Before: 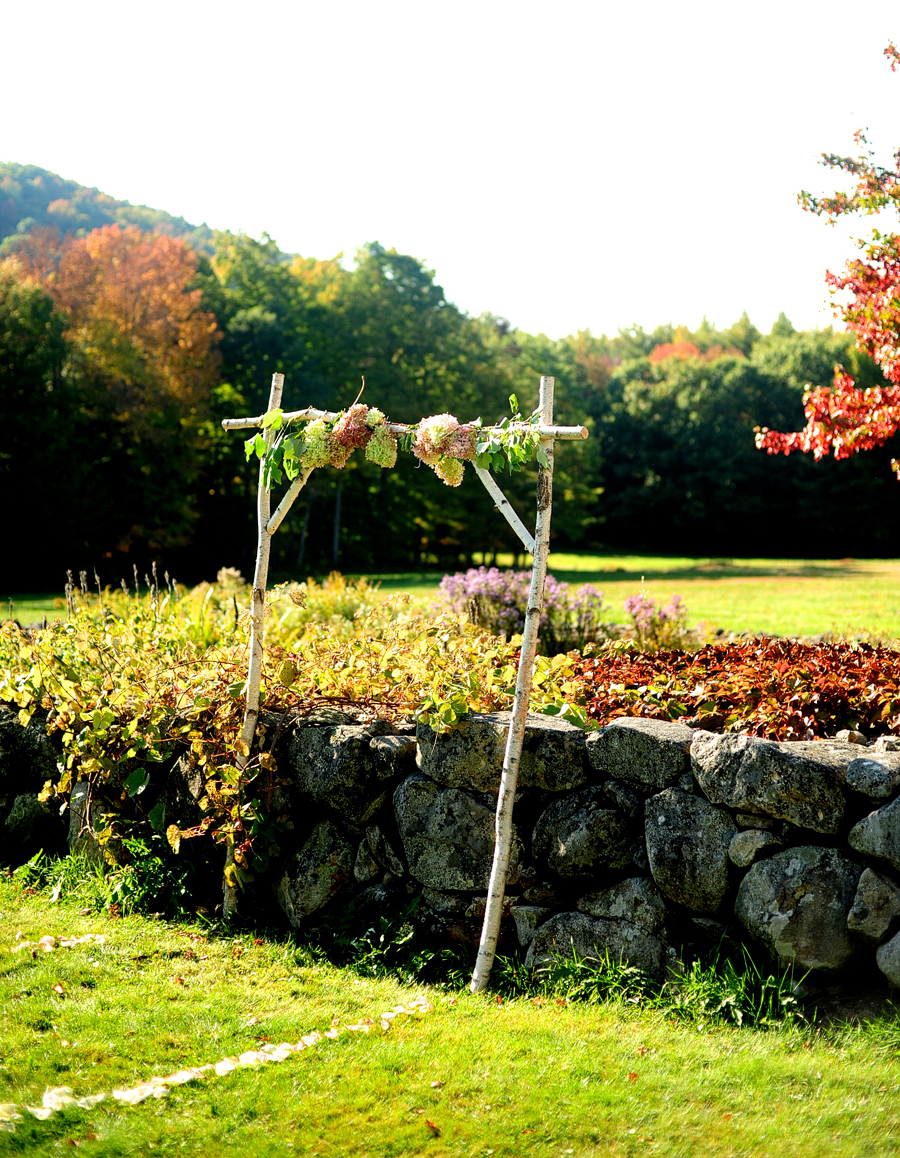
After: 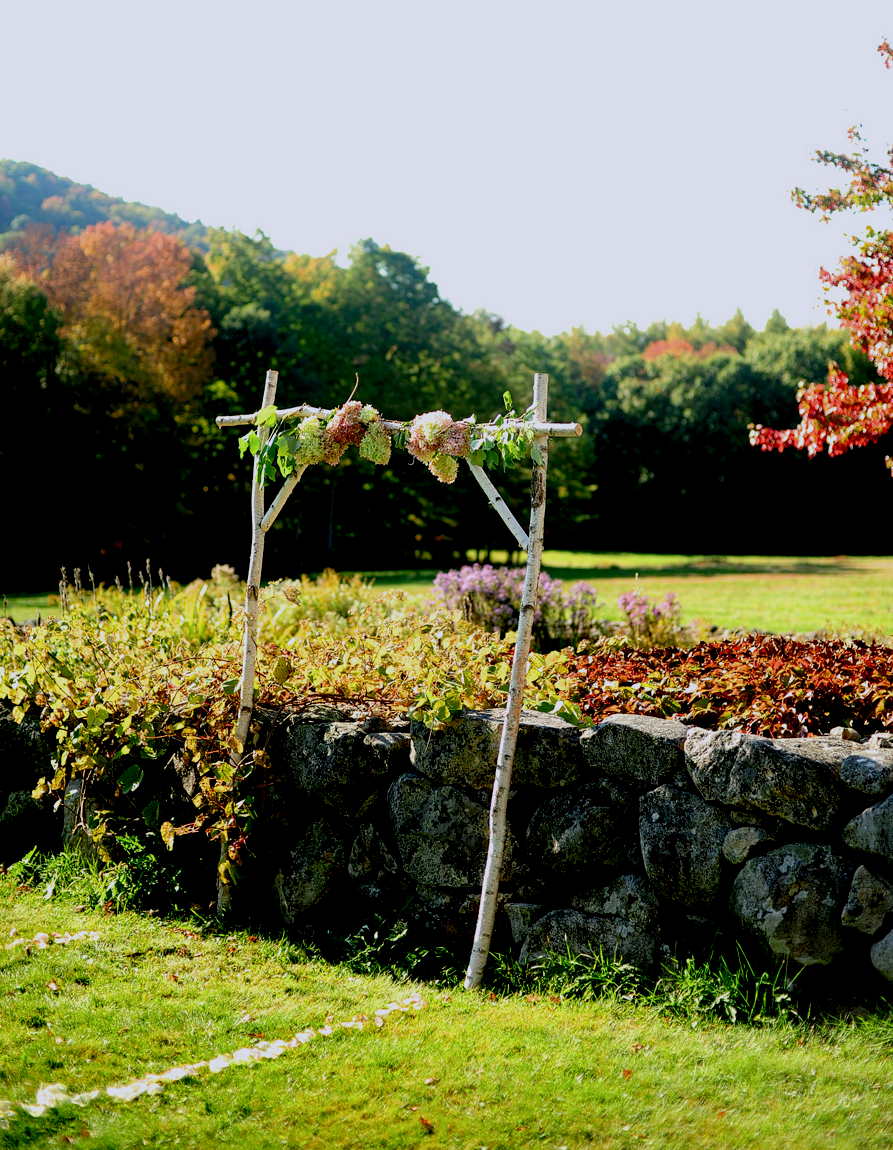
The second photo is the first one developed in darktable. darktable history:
exposure: black level correction 0.011, exposure -0.477 EV, compensate exposure bias true, compensate highlight preservation false
crop and rotate: left 0.686%, top 0.305%, bottom 0.329%
color calibration: illuminant as shot in camera, x 0.358, y 0.373, temperature 4628.91 K
